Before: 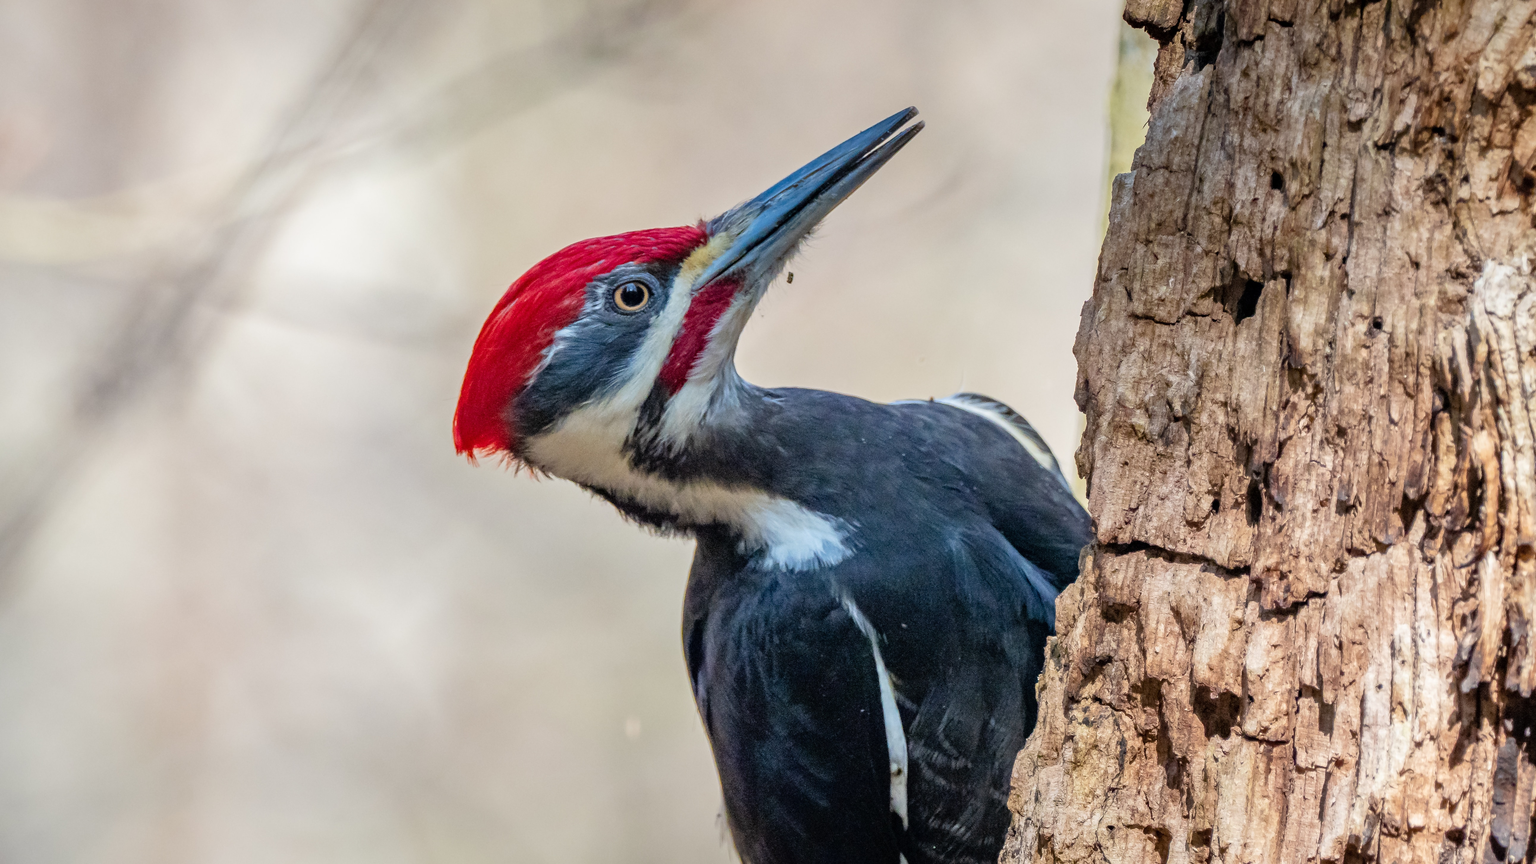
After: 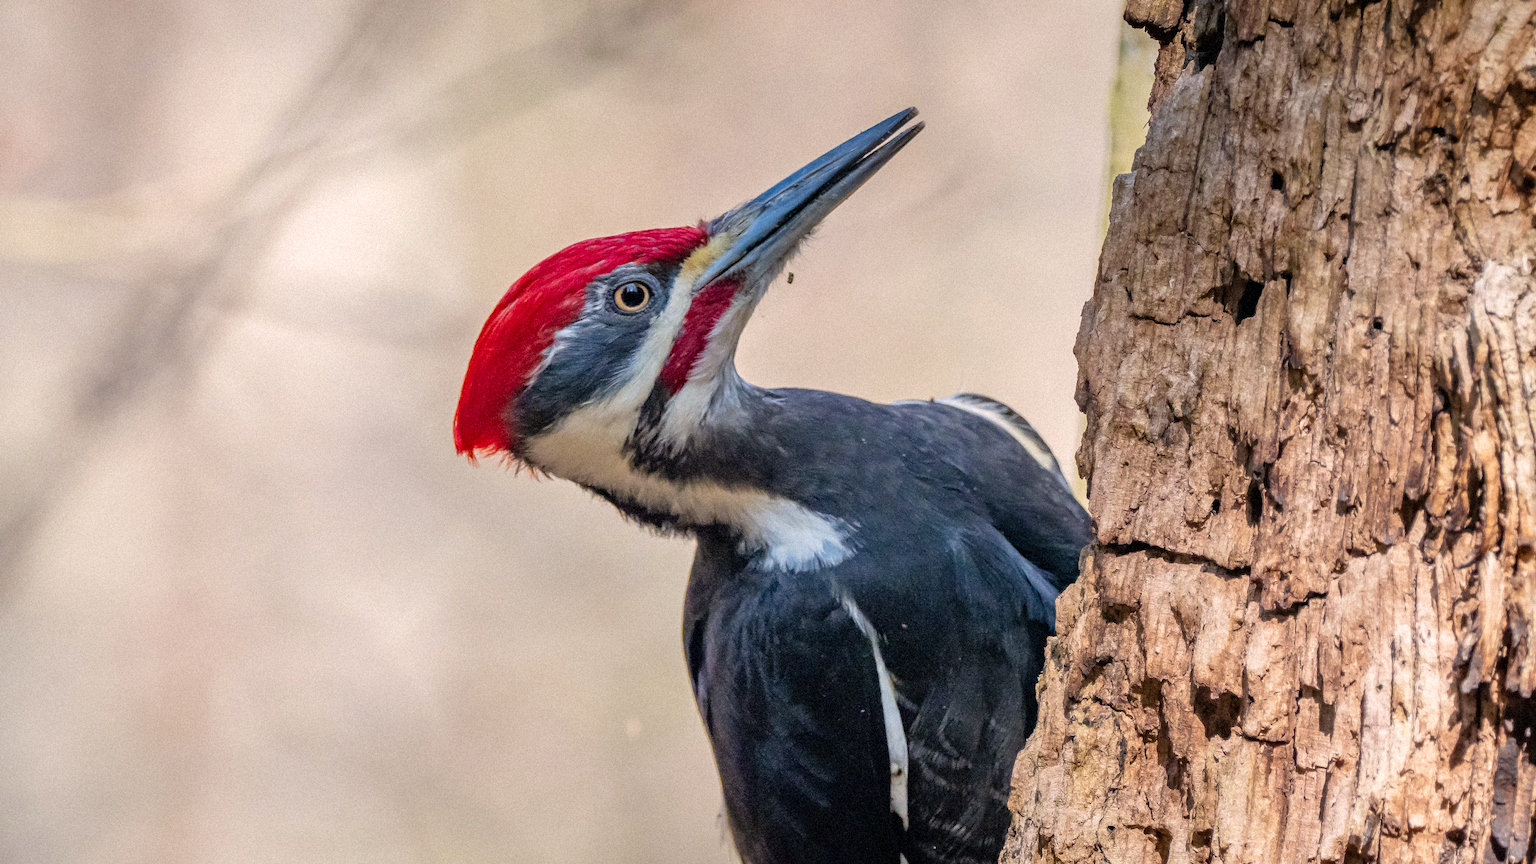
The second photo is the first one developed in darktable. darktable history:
grain: mid-tones bias 0%
color correction: highlights a* 5.81, highlights b* 4.84
